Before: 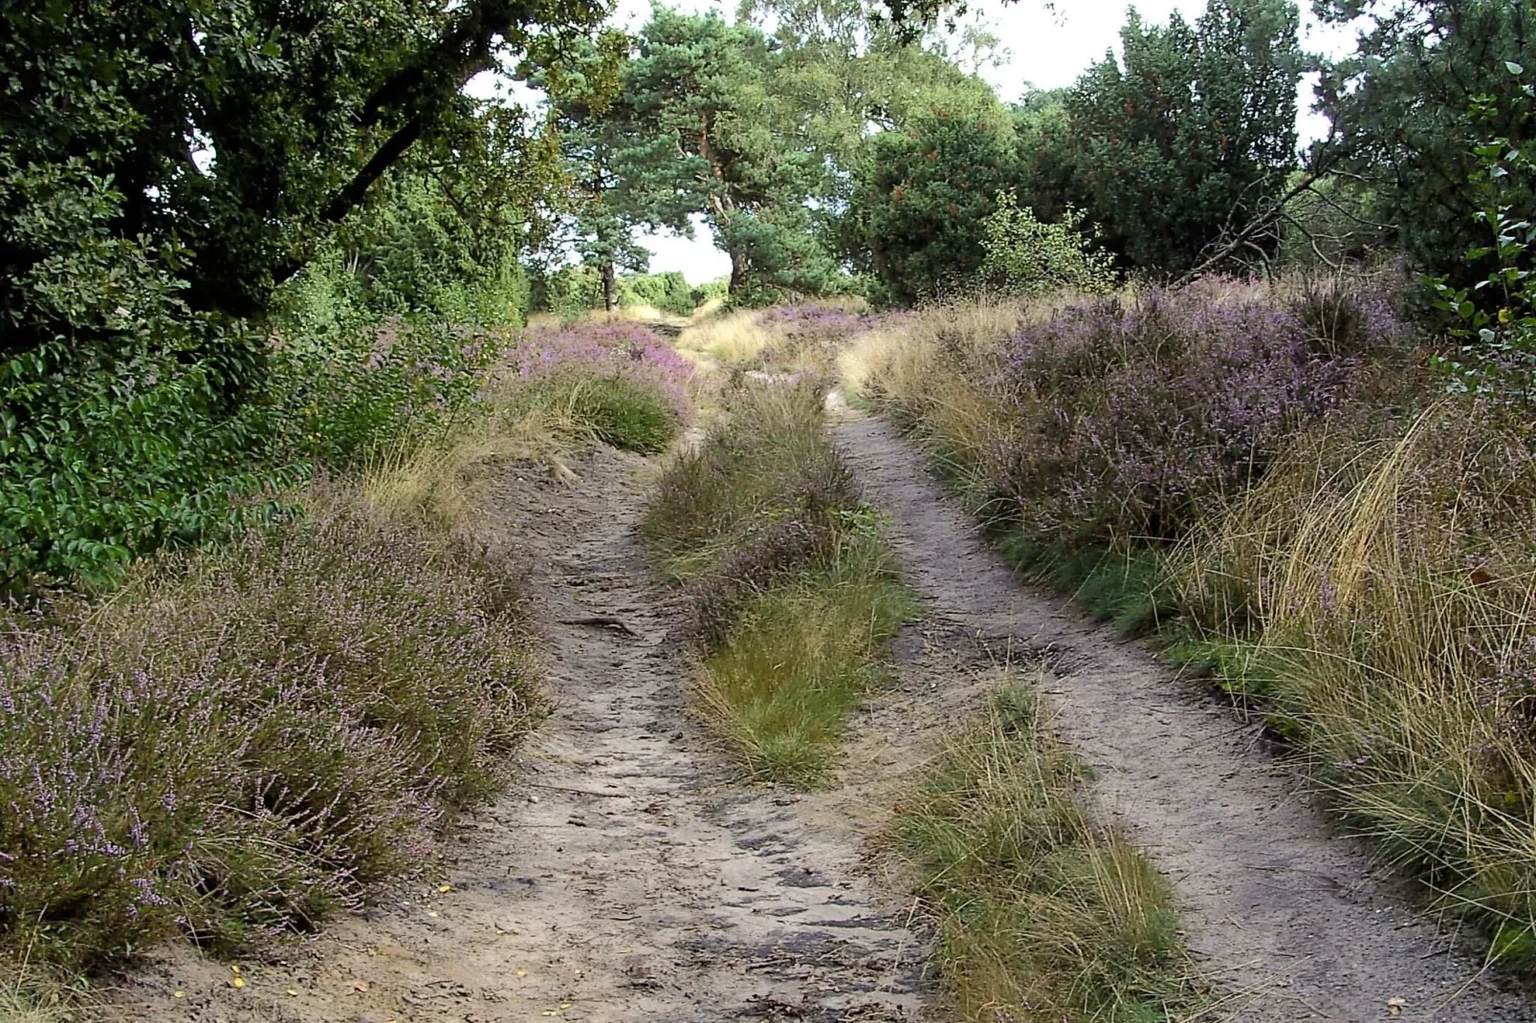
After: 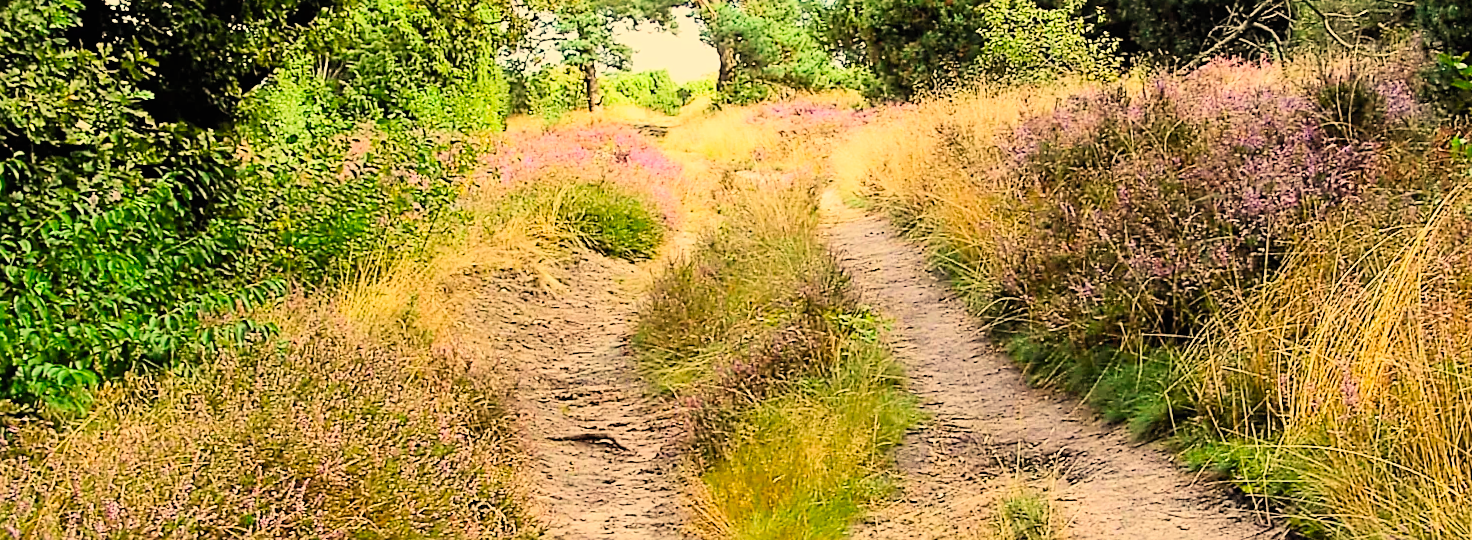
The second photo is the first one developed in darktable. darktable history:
filmic rgb: black relative exposure -7.65 EV, white relative exposure 4.56 EV, hardness 3.61
rotate and perspective: rotation -1.42°, crop left 0.016, crop right 0.984, crop top 0.035, crop bottom 0.965
exposure: exposure 0.77 EV, compensate highlight preservation false
white balance: red 1.123, blue 0.83
contrast brightness saturation: contrast 0.2, brightness 0.2, saturation 0.8
sharpen: on, module defaults
crop: left 1.744%, top 19.225%, right 5.069%, bottom 28.357%
